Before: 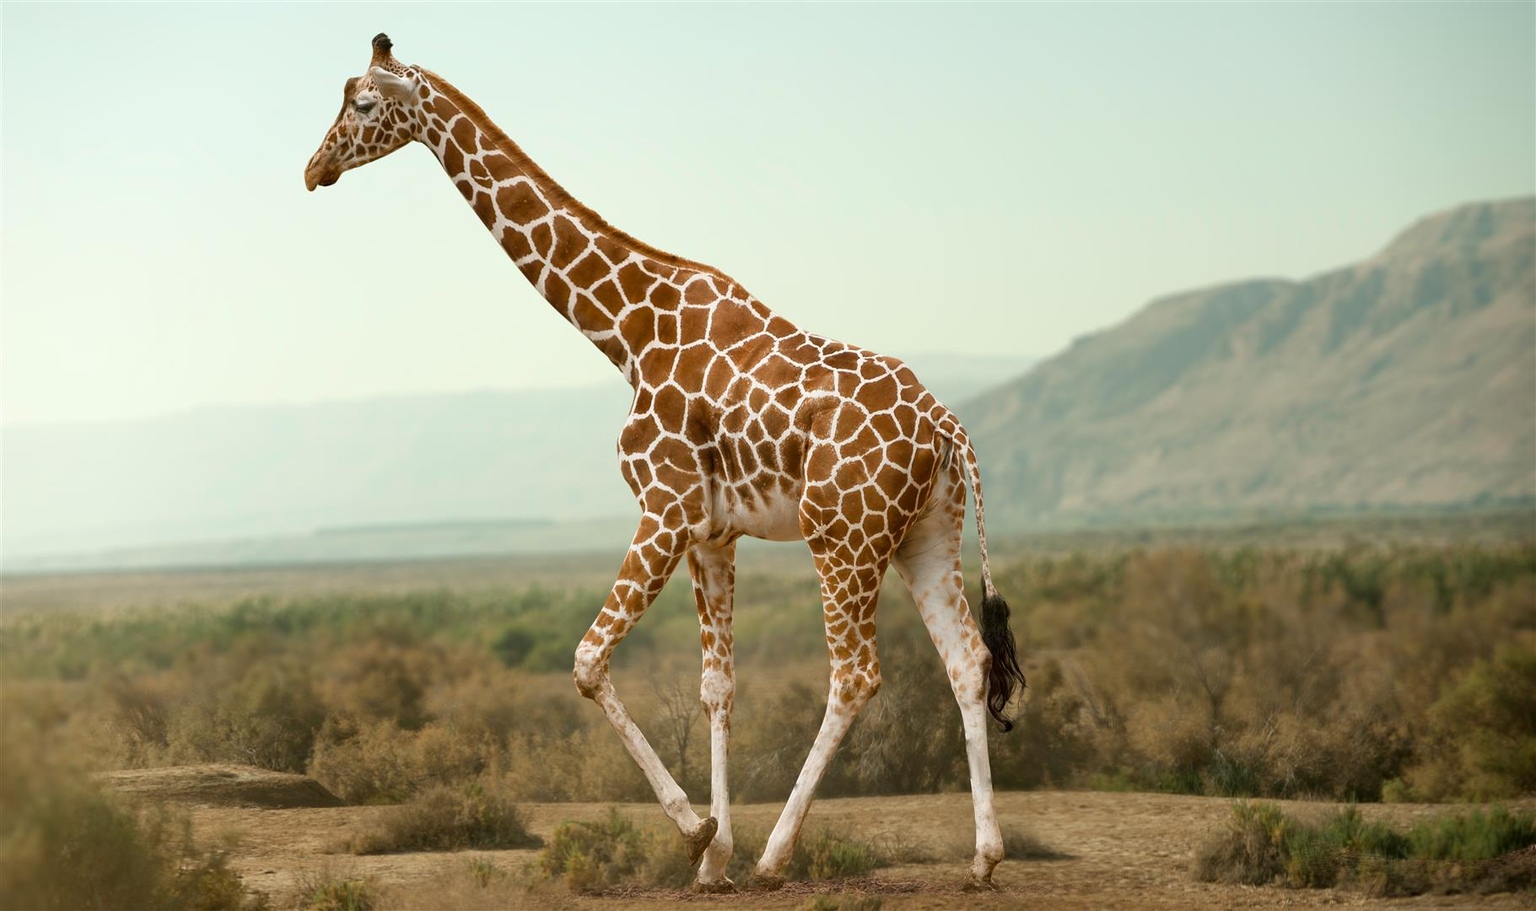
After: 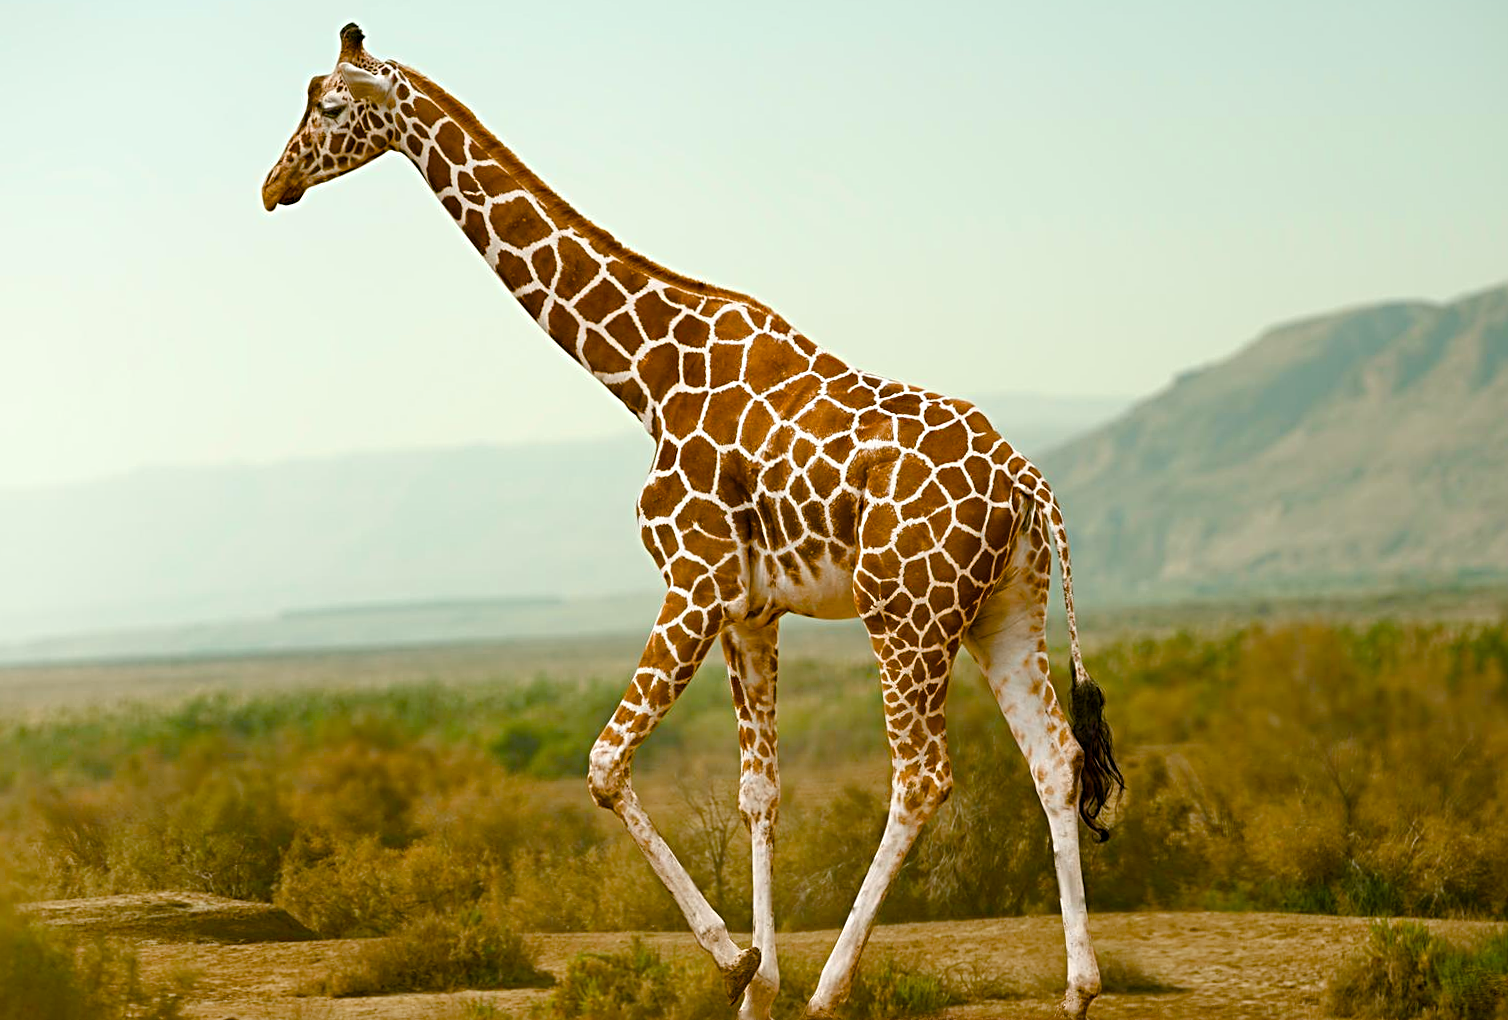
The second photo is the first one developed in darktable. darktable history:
color balance rgb: linear chroma grading › shadows 31.484%, linear chroma grading › global chroma -2.33%, linear chroma grading › mid-tones 3.753%, perceptual saturation grading › global saturation 27.478%, perceptual saturation grading › highlights -28.729%, perceptual saturation grading › mid-tones 15.694%, perceptual saturation grading › shadows 33.421%, global vibrance 20%
crop and rotate: angle 0.694°, left 4.319%, top 1.119%, right 11.149%, bottom 2.438%
sharpen: radius 3.999
